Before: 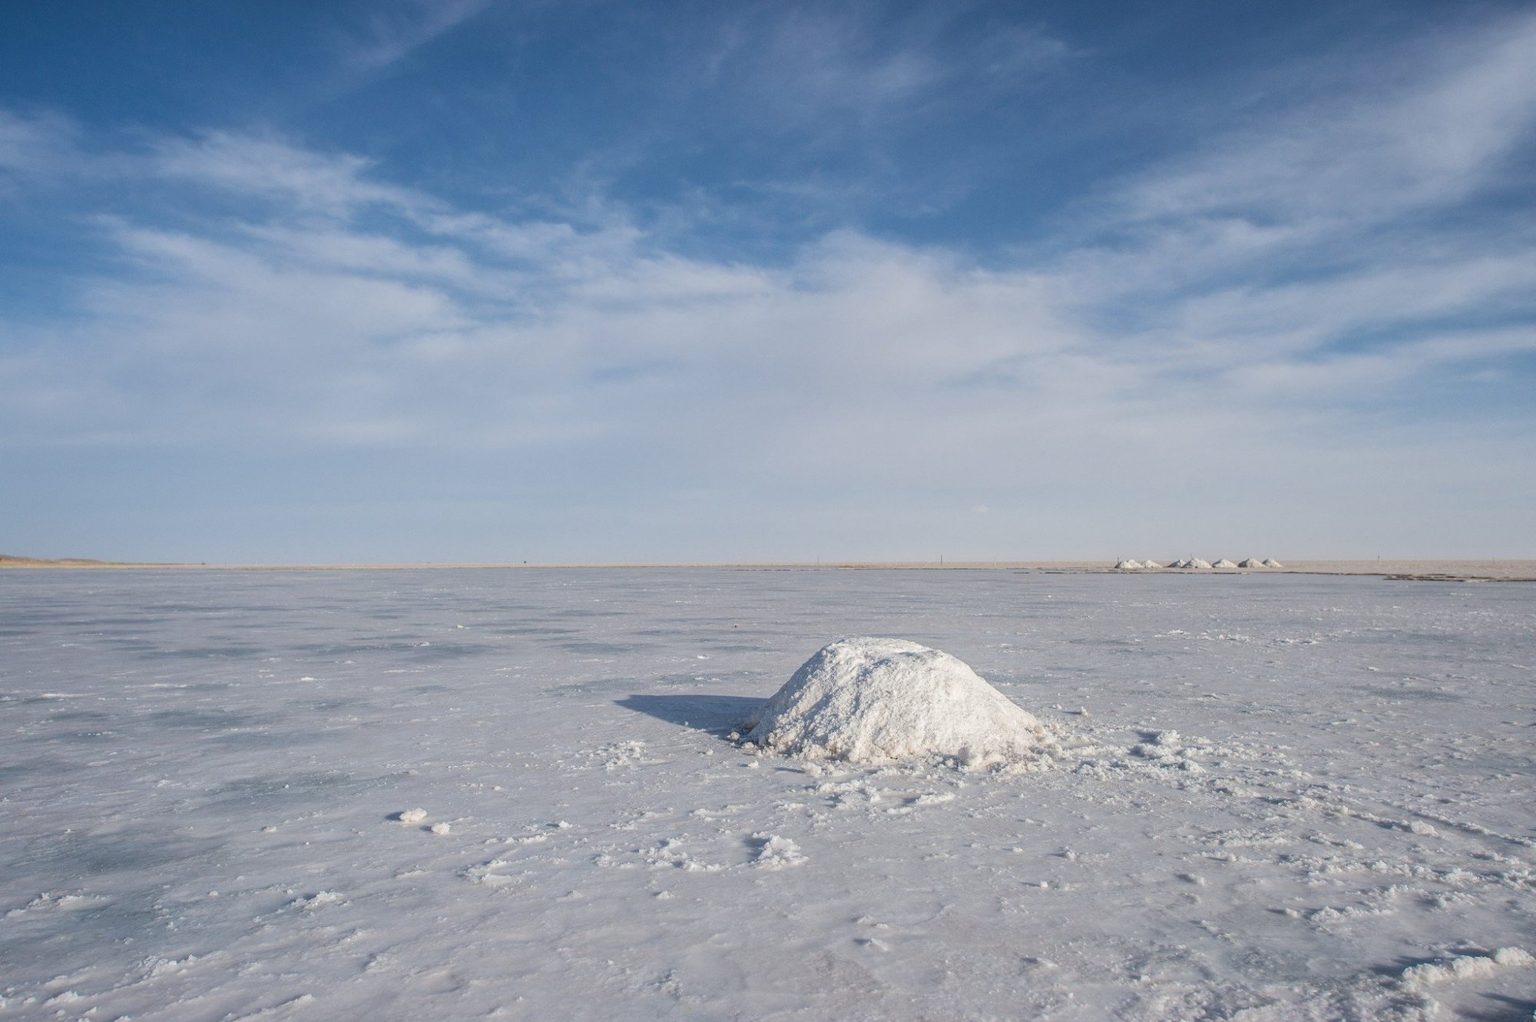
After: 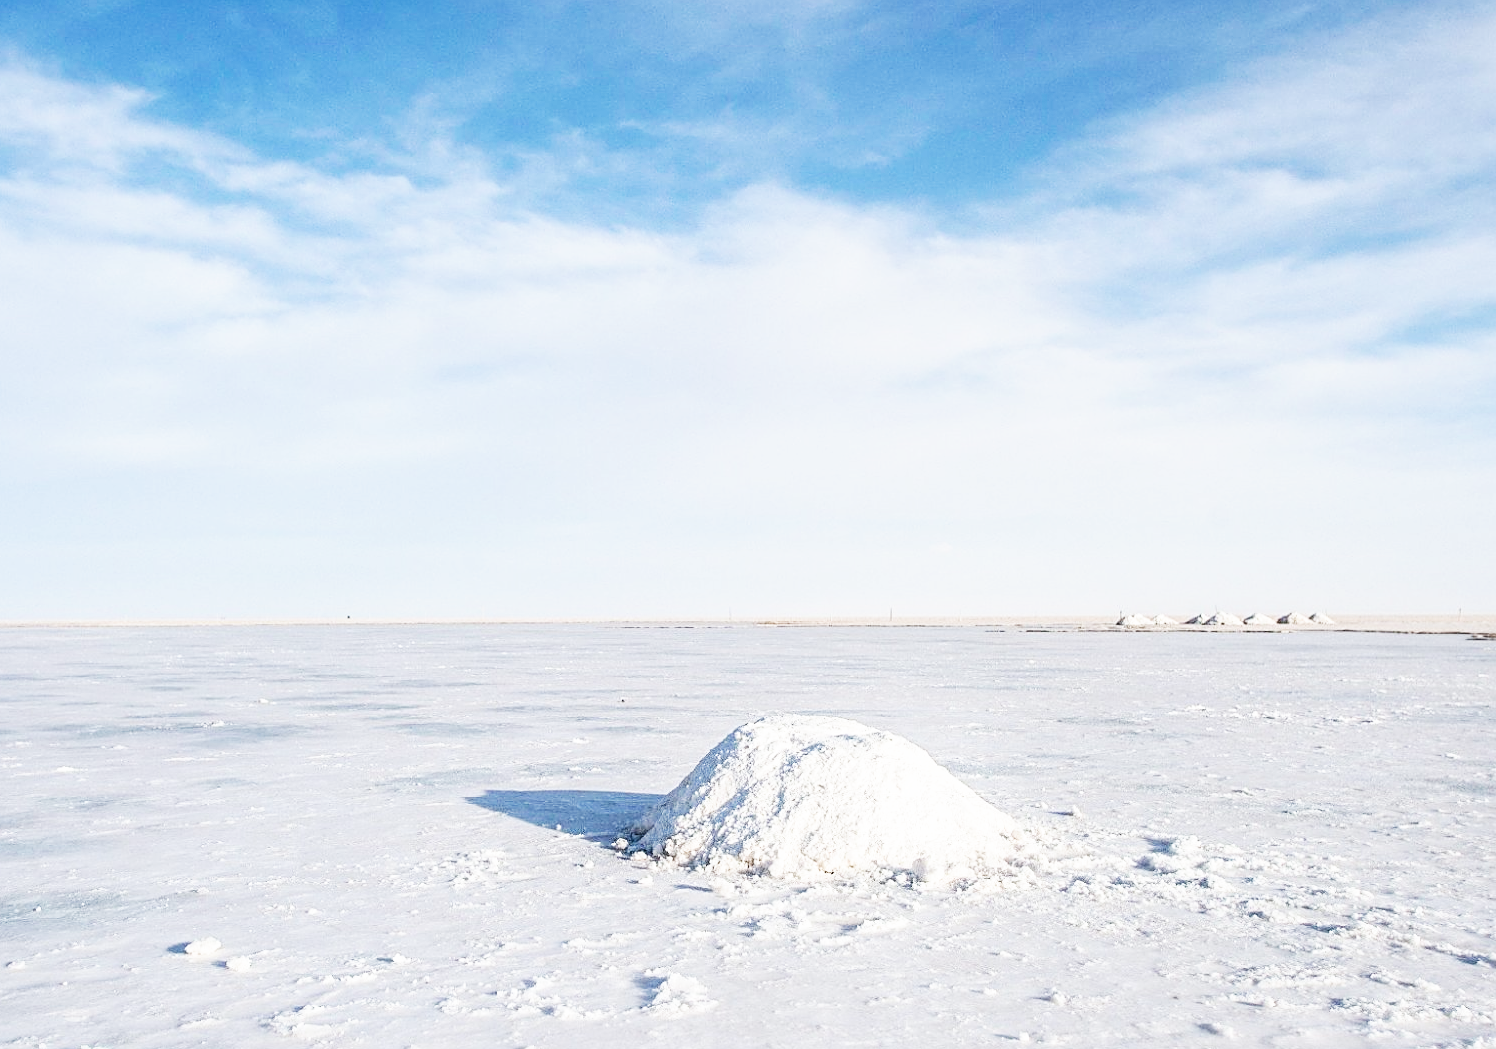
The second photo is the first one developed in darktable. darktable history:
crop: left 16.758%, top 8.682%, right 8.416%, bottom 12.446%
exposure: exposure 0.014 EV, compensate highlight preservation false
base curve: curves: ch0 [(0, 0) (0.007, 0.004) (0.027, 0.03) (0.046, 0.07) (0.207, 0.54) (0.442, 0.872) (0.673, 0.972) (1, 1)], preserve colors none
sharpen: on, module defaults
